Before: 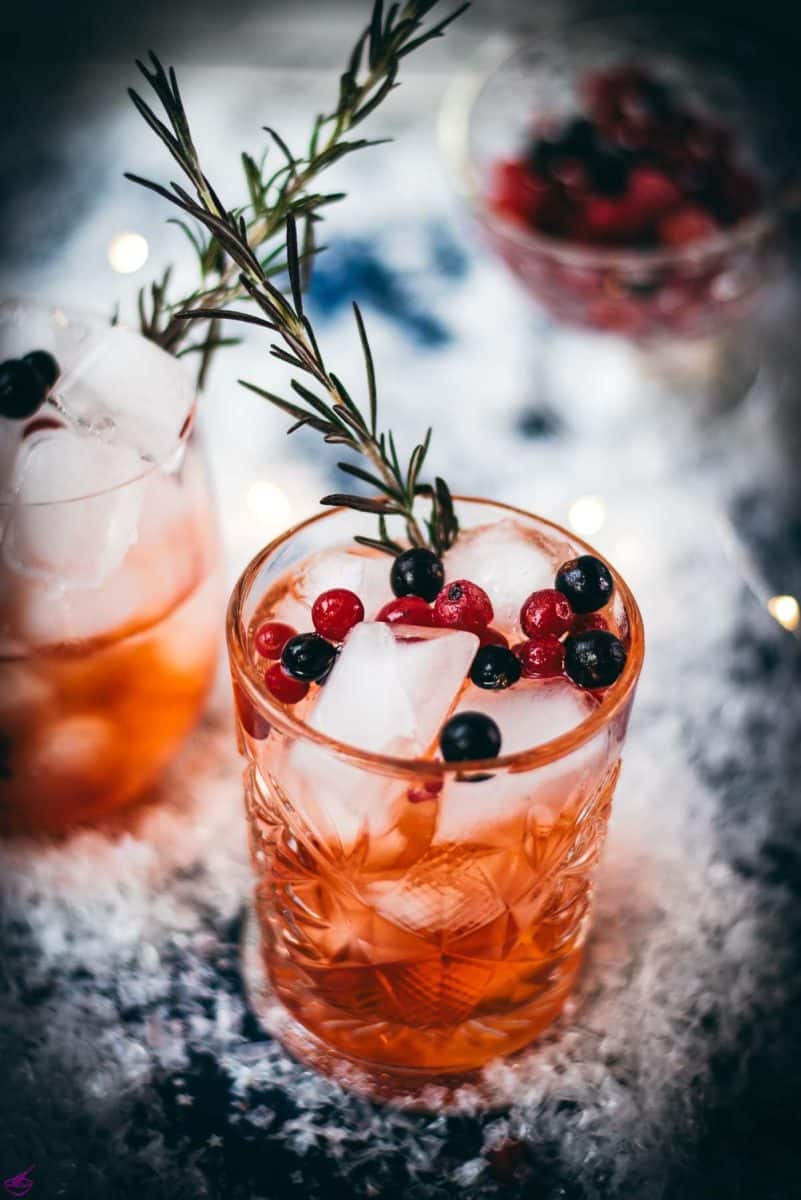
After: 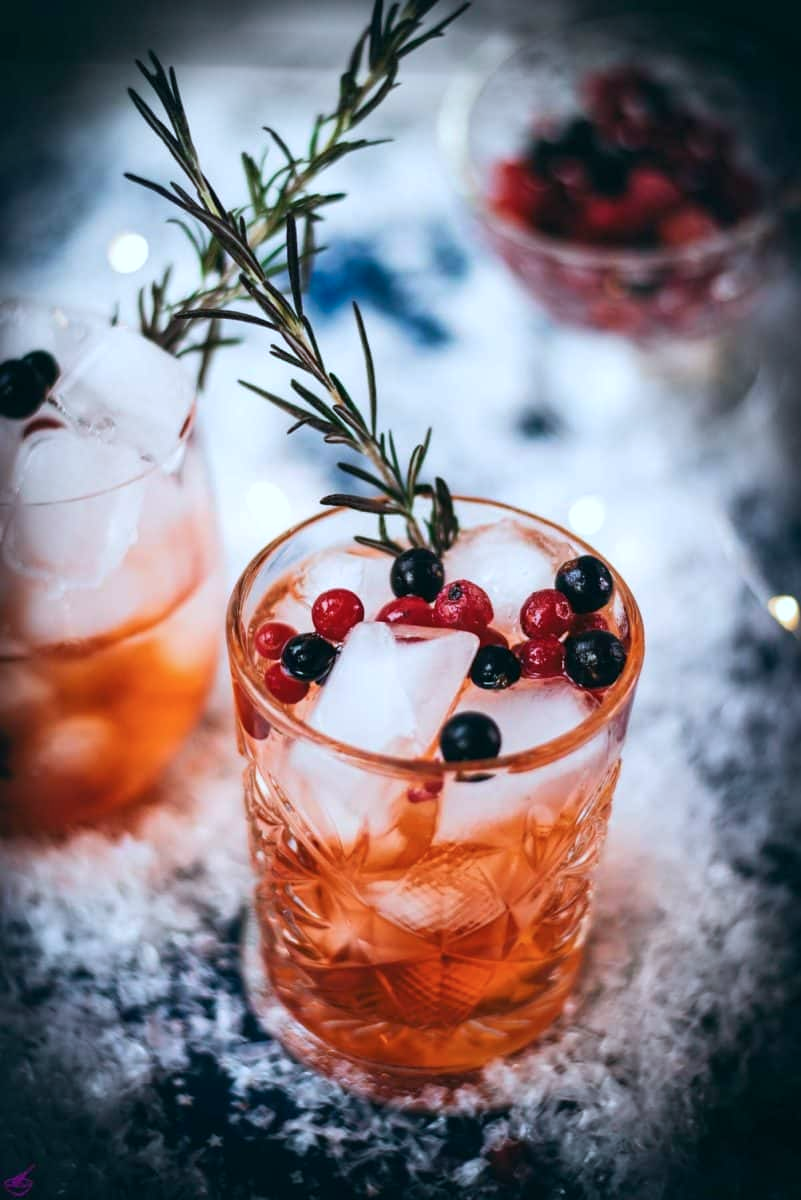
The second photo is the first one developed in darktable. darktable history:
tone equalizer: edges refinement/feathering 500, mask exposure compensation -1.57 EV, preserve details no
color calibration: illuminant custom, x 0.368, y 0.373, temperature 4333.91 K
